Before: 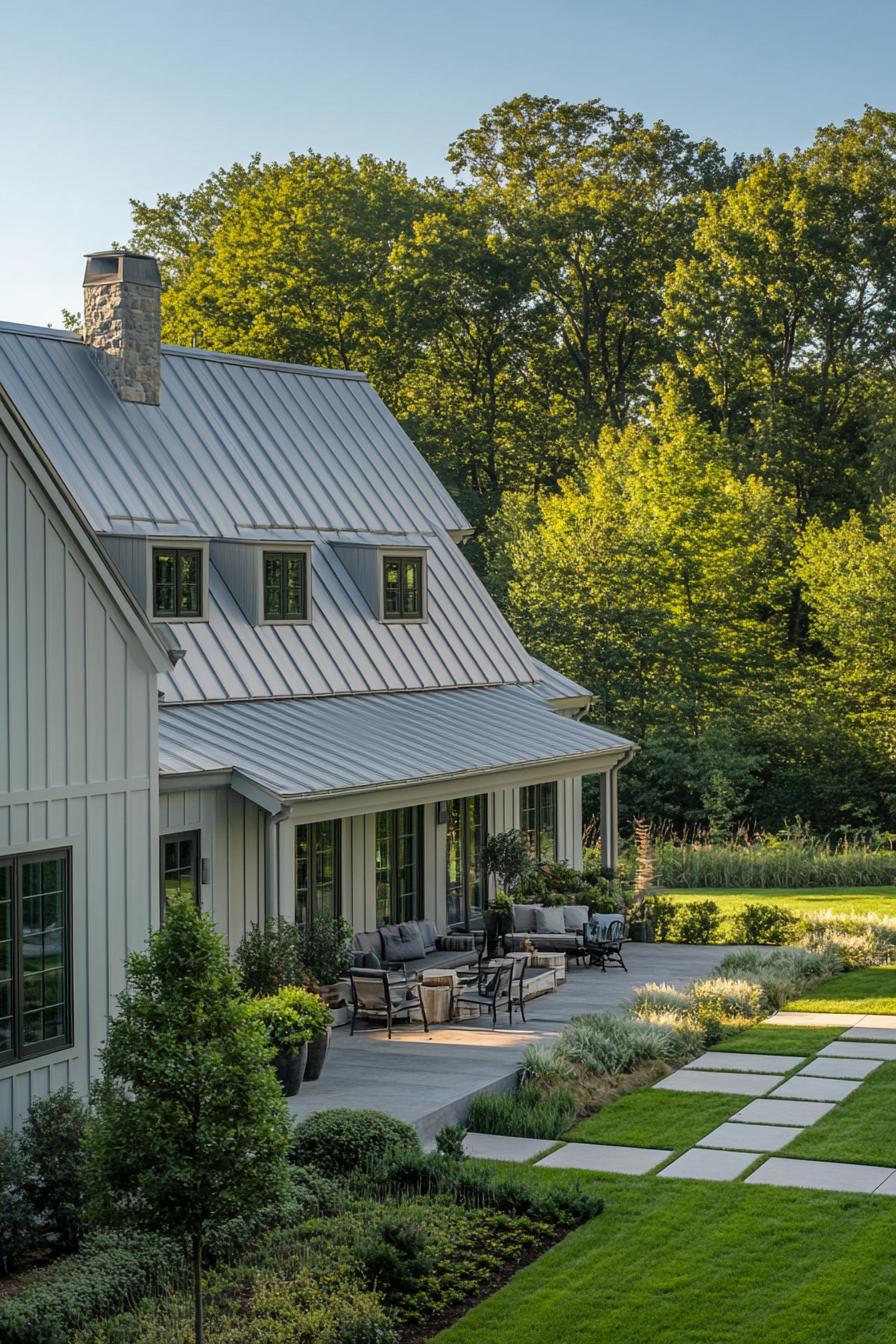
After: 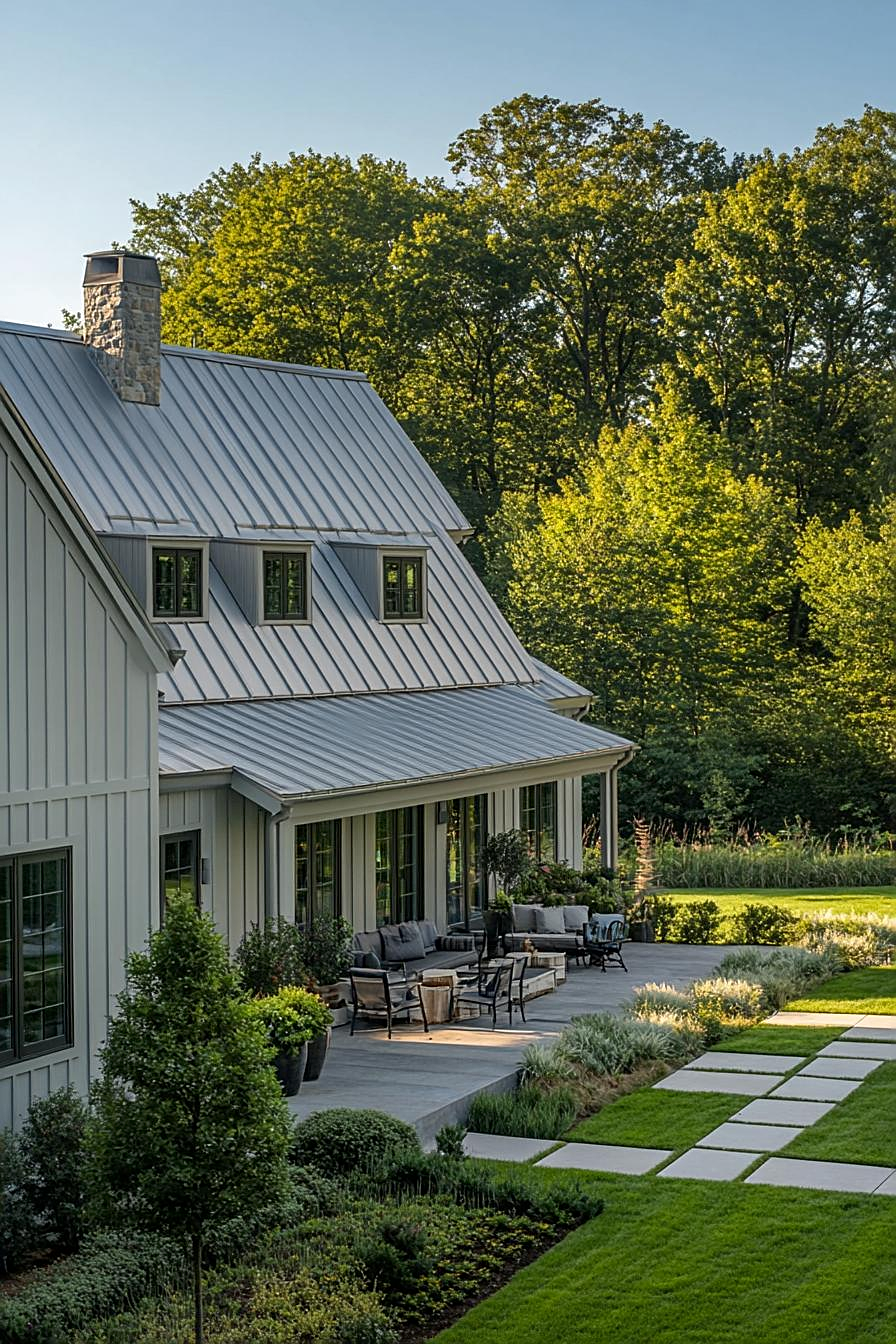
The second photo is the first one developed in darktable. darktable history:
contrast brightness saturation: contrast 0.035, brightness -0.034
sharpen: on, module defaults
